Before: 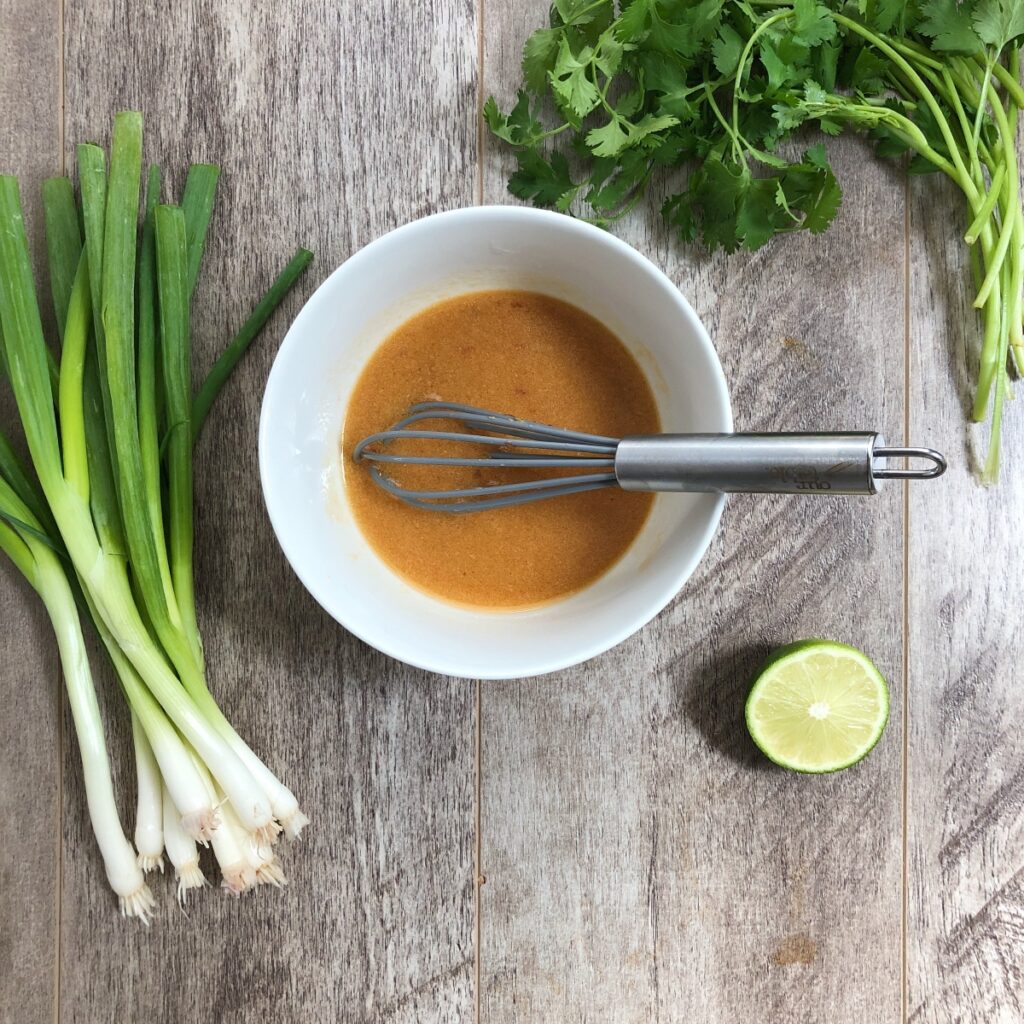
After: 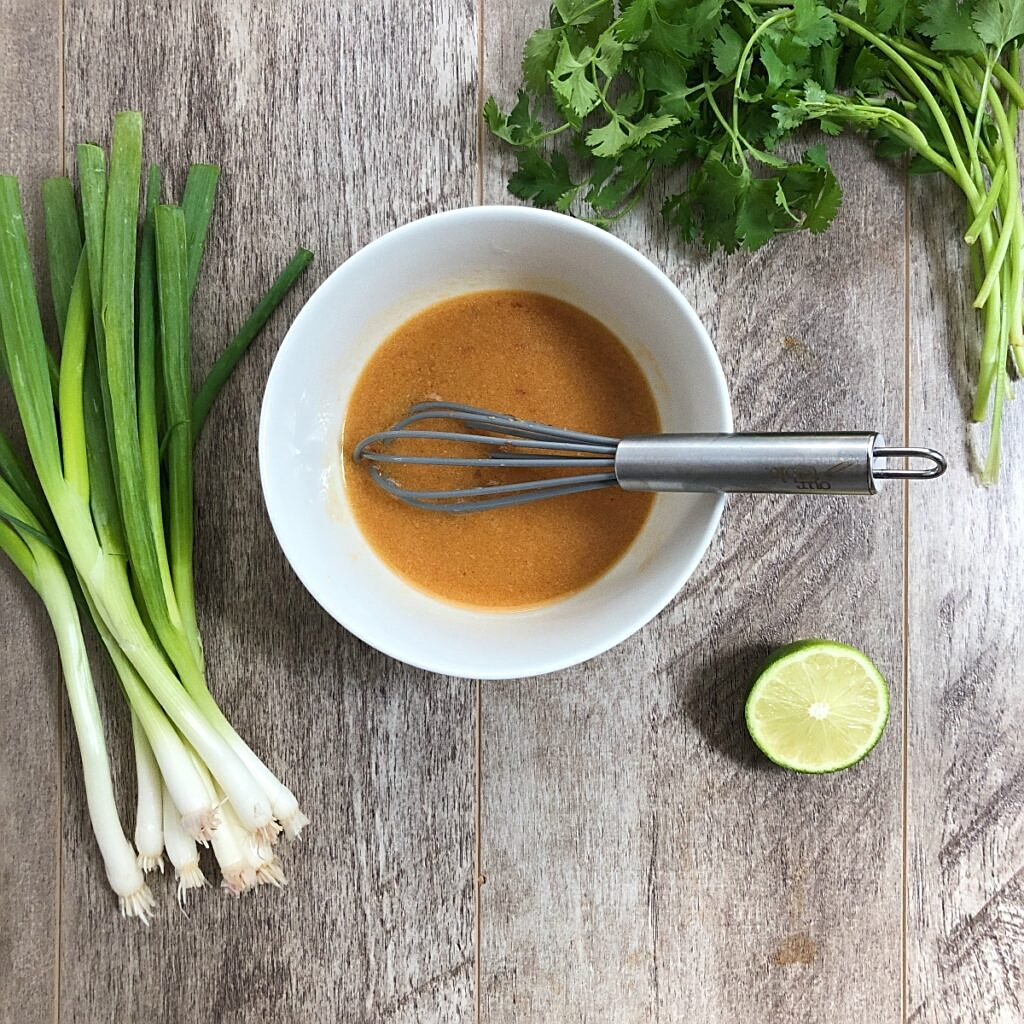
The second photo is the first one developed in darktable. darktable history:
grain: coarseness 0.09 ISO, strength 10%
sharpen: on, module defaults
